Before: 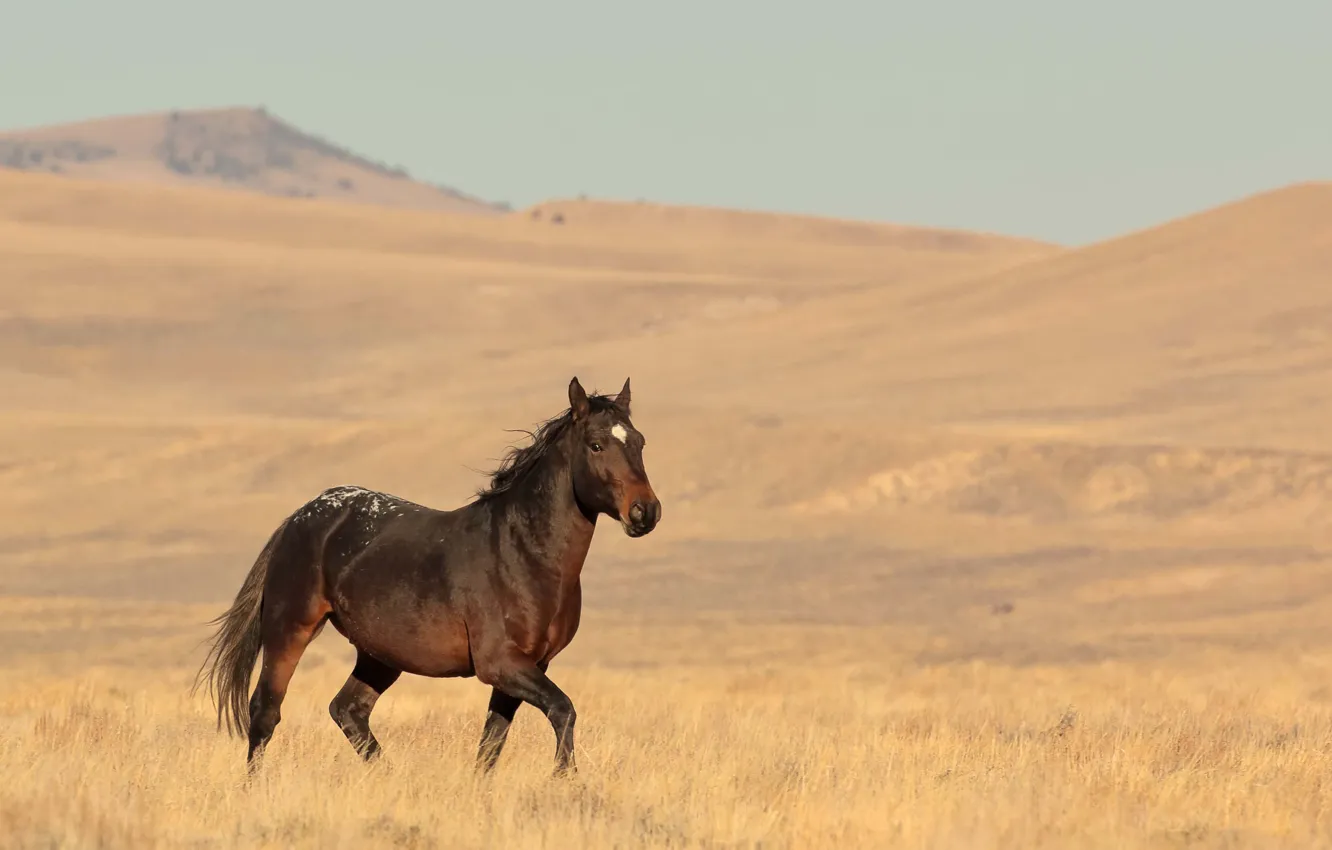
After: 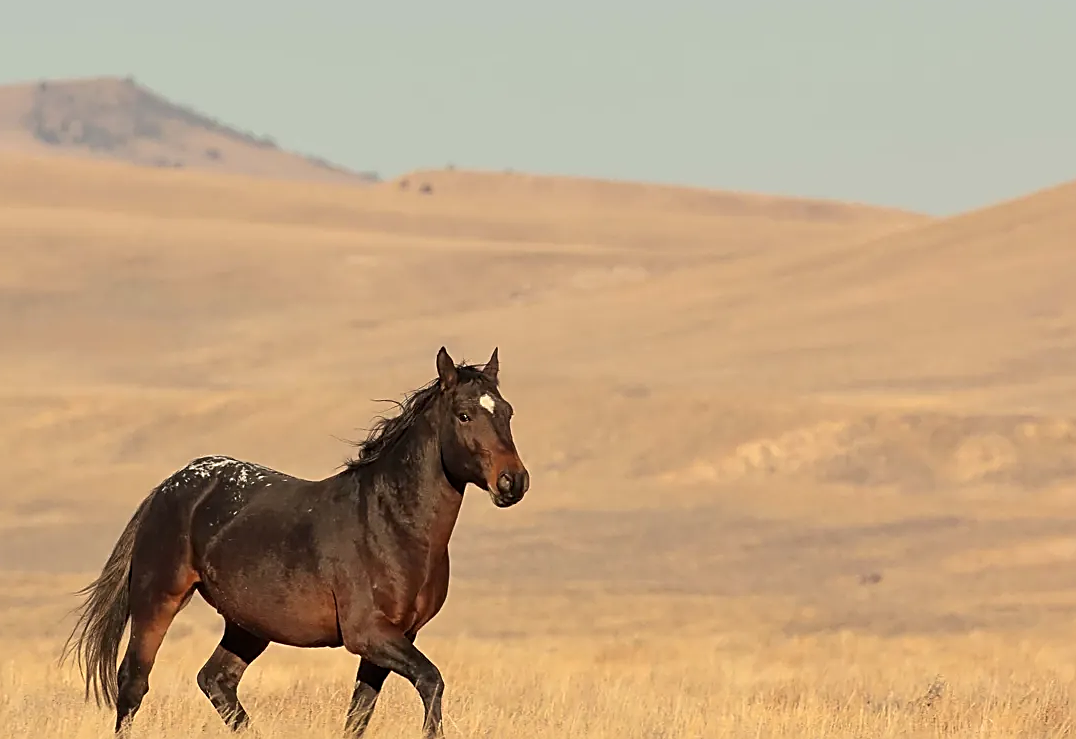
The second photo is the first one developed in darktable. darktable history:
sharpen: amount 0.751
crop: left 9.969%, top 3.567%, right 9.2%, bottom 9.485%
